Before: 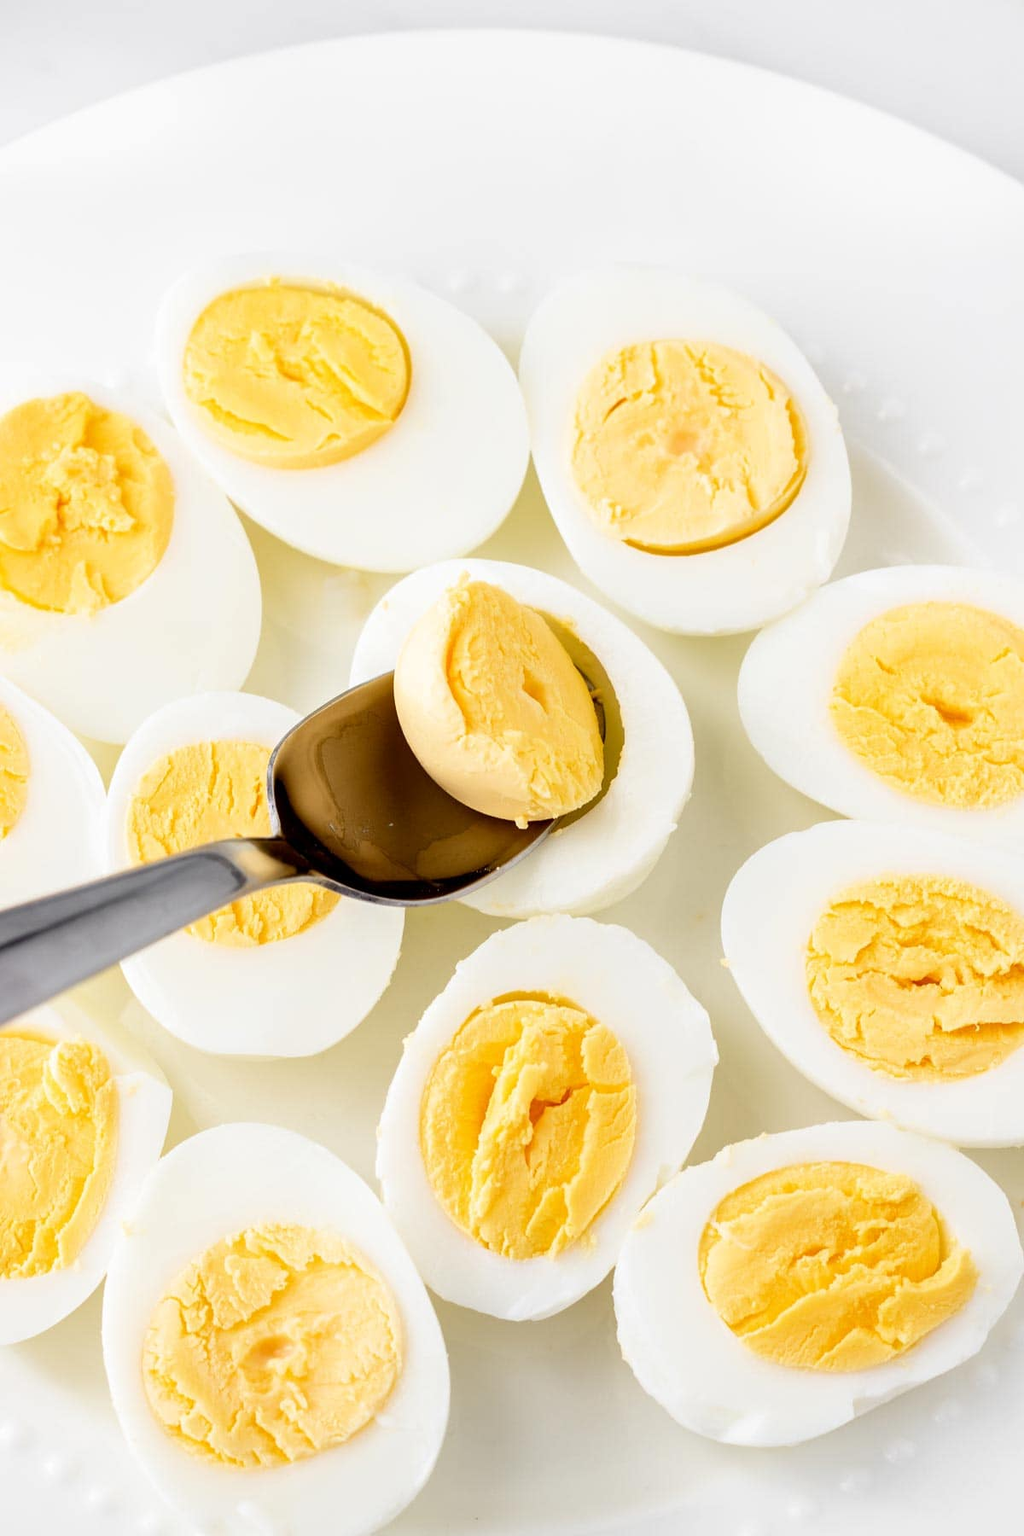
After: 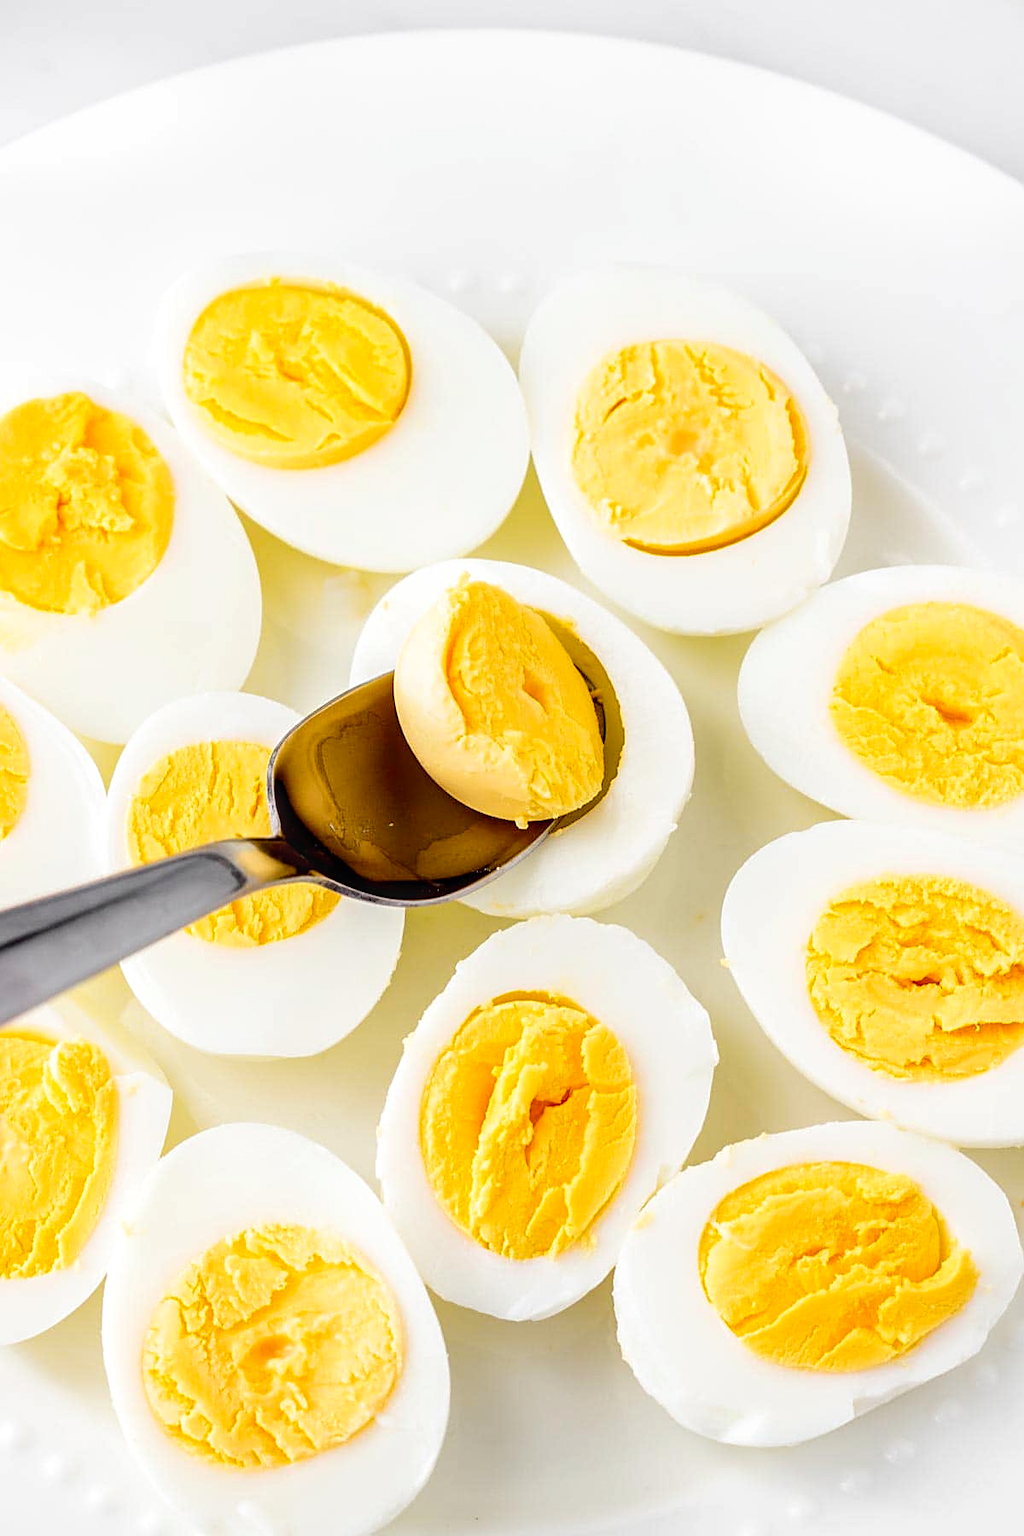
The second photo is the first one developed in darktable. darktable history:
contrast brightness saturation: saturation 0.1
tone curve: curves: ch0 [(0, 0.003) (0.117, 0.101) (0.257, 0.246) (0.408, 0.432) (0.611, 0.653) (0.824, 0.846) (1, 1)]; ch1 [(0, 0) (0.227, 0.197) (0.405, 0.421) (0.501, 0.501) (0.522, 0.53) (0.563, 0.572) (0.589, 0.611) (0.699, 0.709) (0.976, 0.992)]; ch2 [(0, 0) (0.208, 0.176) (0.377, 0.38) (0.5, 0.5) (0.537, 0.534) (0.571, 0.576) (0.681, 0.746) (1, 1)], color space Lab, independent channels, preserve colors none
sharpen: on, module defaults
local contrast: detail 130%
